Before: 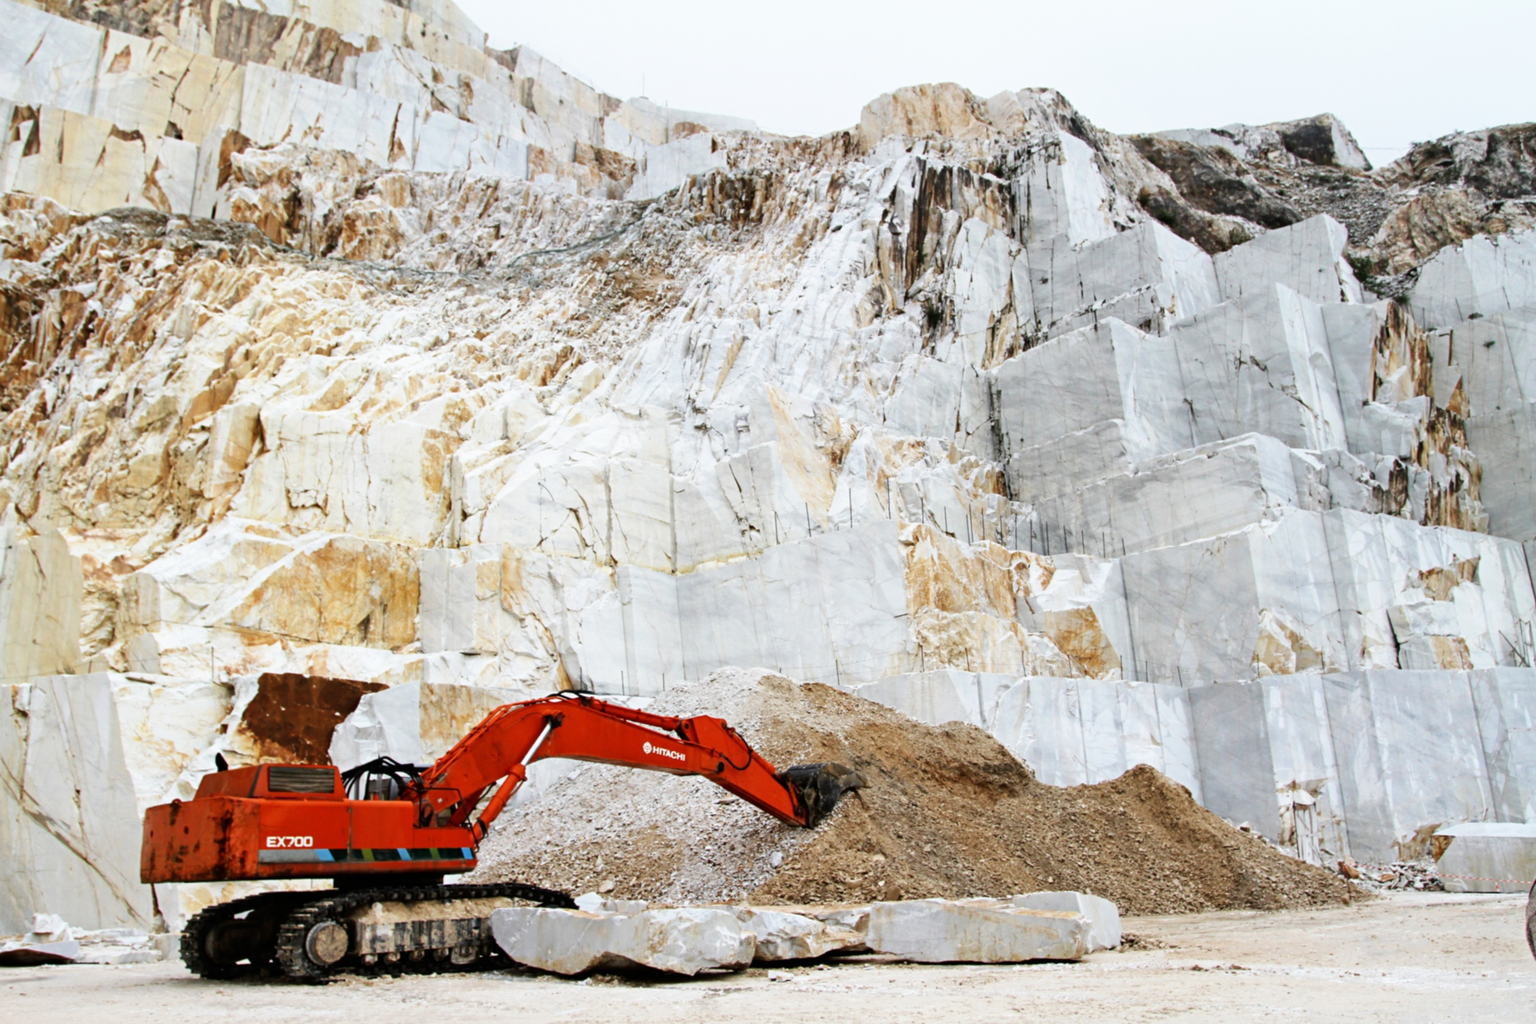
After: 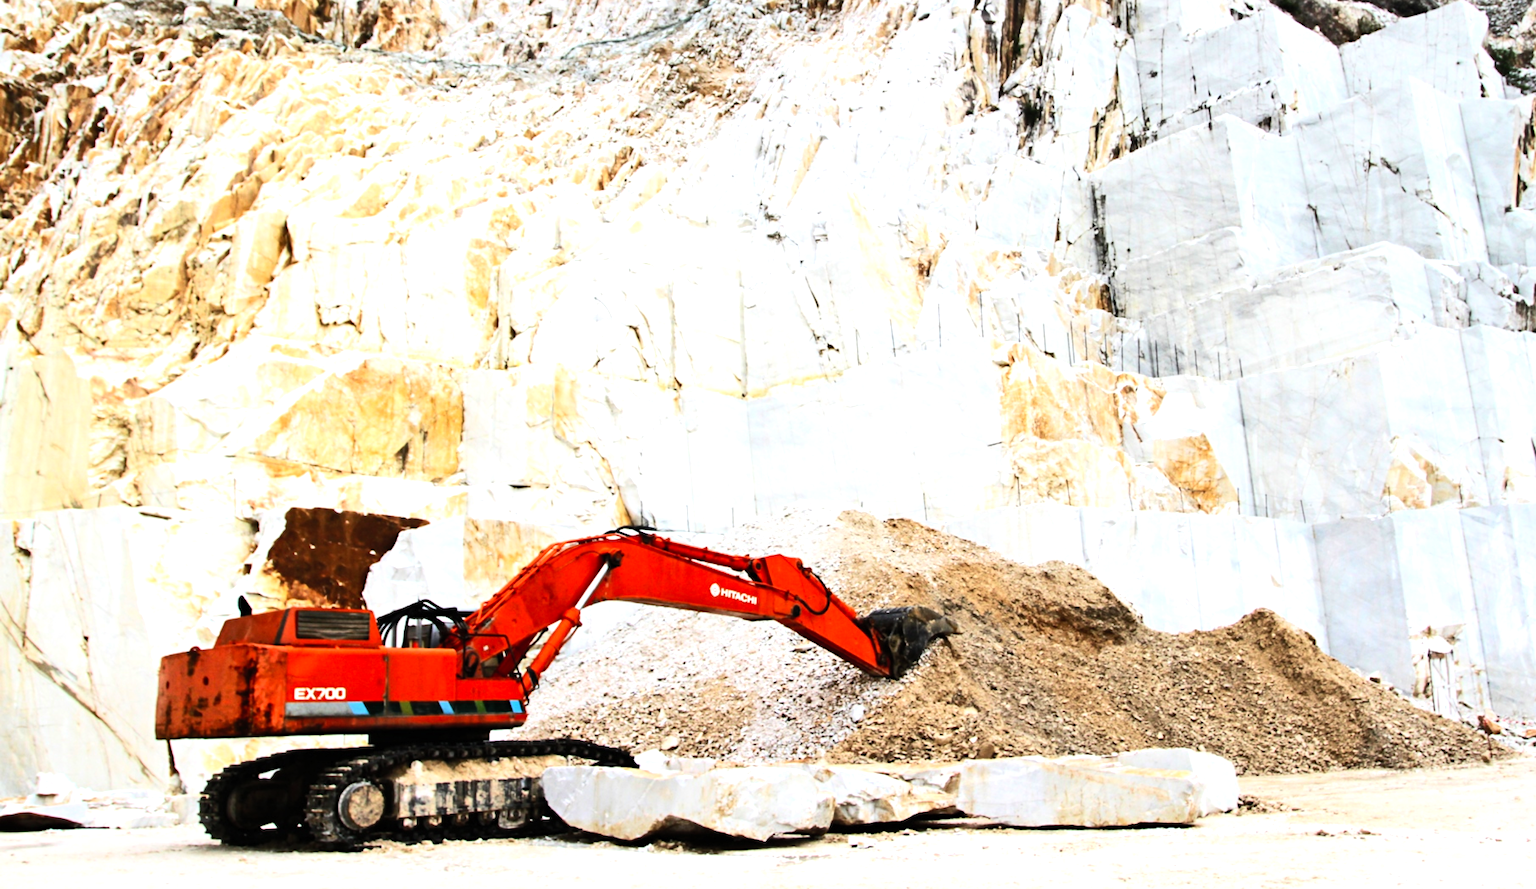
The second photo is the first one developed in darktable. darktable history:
tone equalizer: -8 EV -0.75 EV, -7 EV -0.7 EV, -6 EV -0.6 EV, -5 EV -0.4 EV, -3 EV 0.4 EV, -2 EV 0.6 EV, -1 EV 0.7 EV, +0 EV 0.75 EV, edges refinement/feathering 500, mask exposure compensation -1.57 EV, preserve details no
contrast brightness saturation: contrast 0.2, brightness 0.16, saturation 0.22
crop: top 20.916%, right 9.437%, bottom 0.316%
